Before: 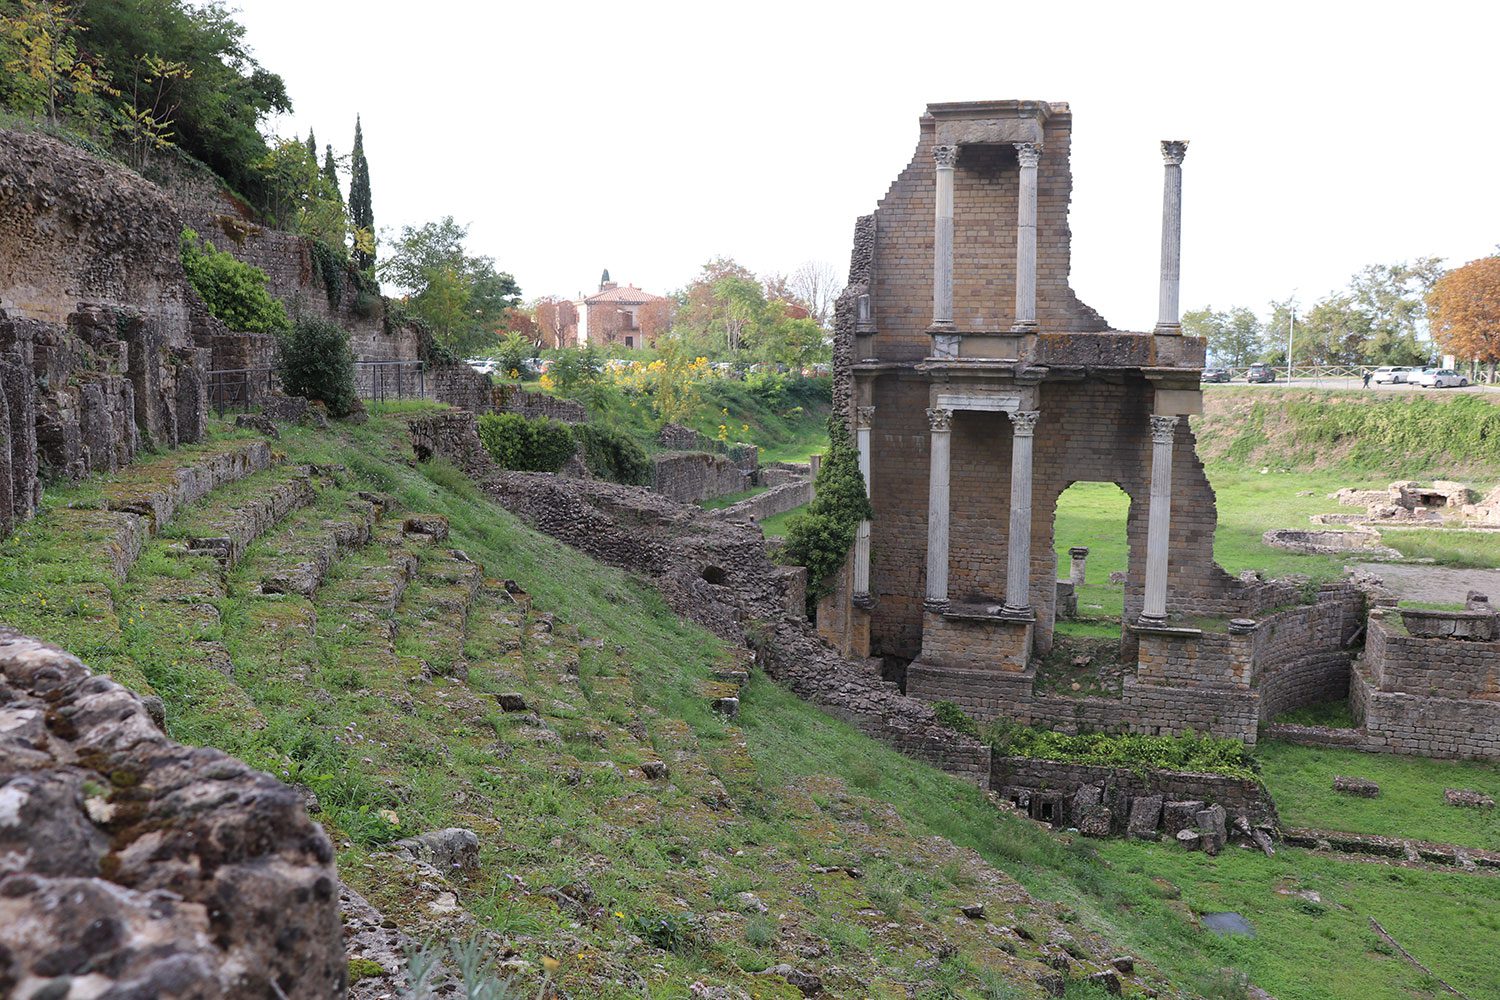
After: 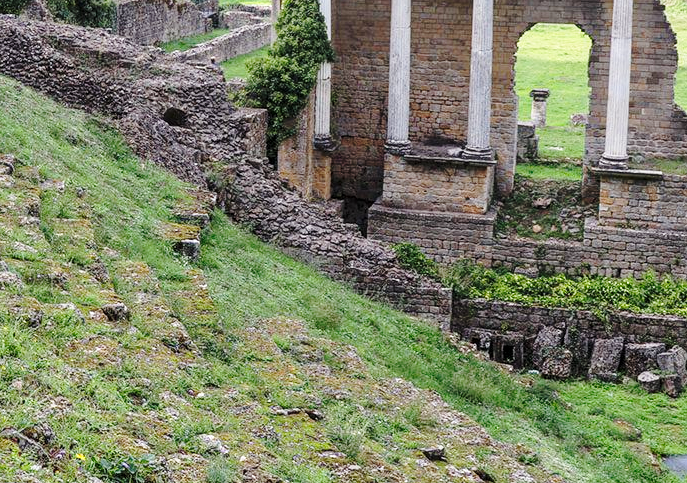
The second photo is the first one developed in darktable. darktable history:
base curve: curves: ch0 [(0, 0) (0.036, 0.037) (0.121, 0.228) (0.46, 0.76) (0.859, 0.983) (1, 1)], preserve colors none
local contrast: on, module defaults
crop: left 35.976%, top 45.819%, right 18.162%, bottom 5.807%
